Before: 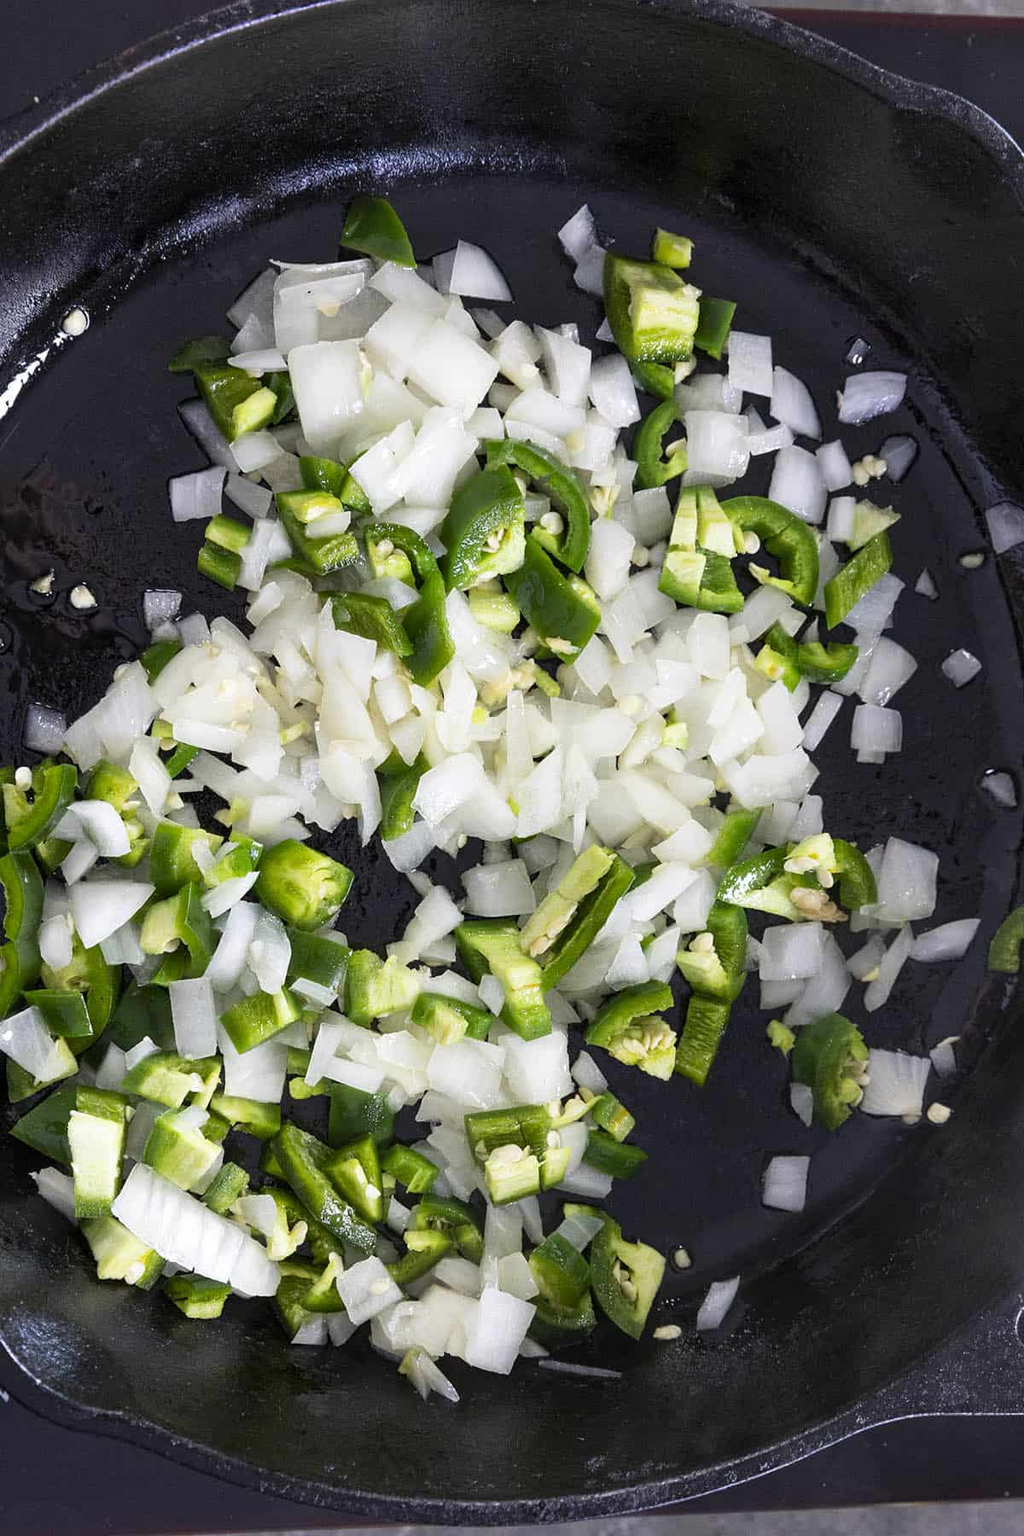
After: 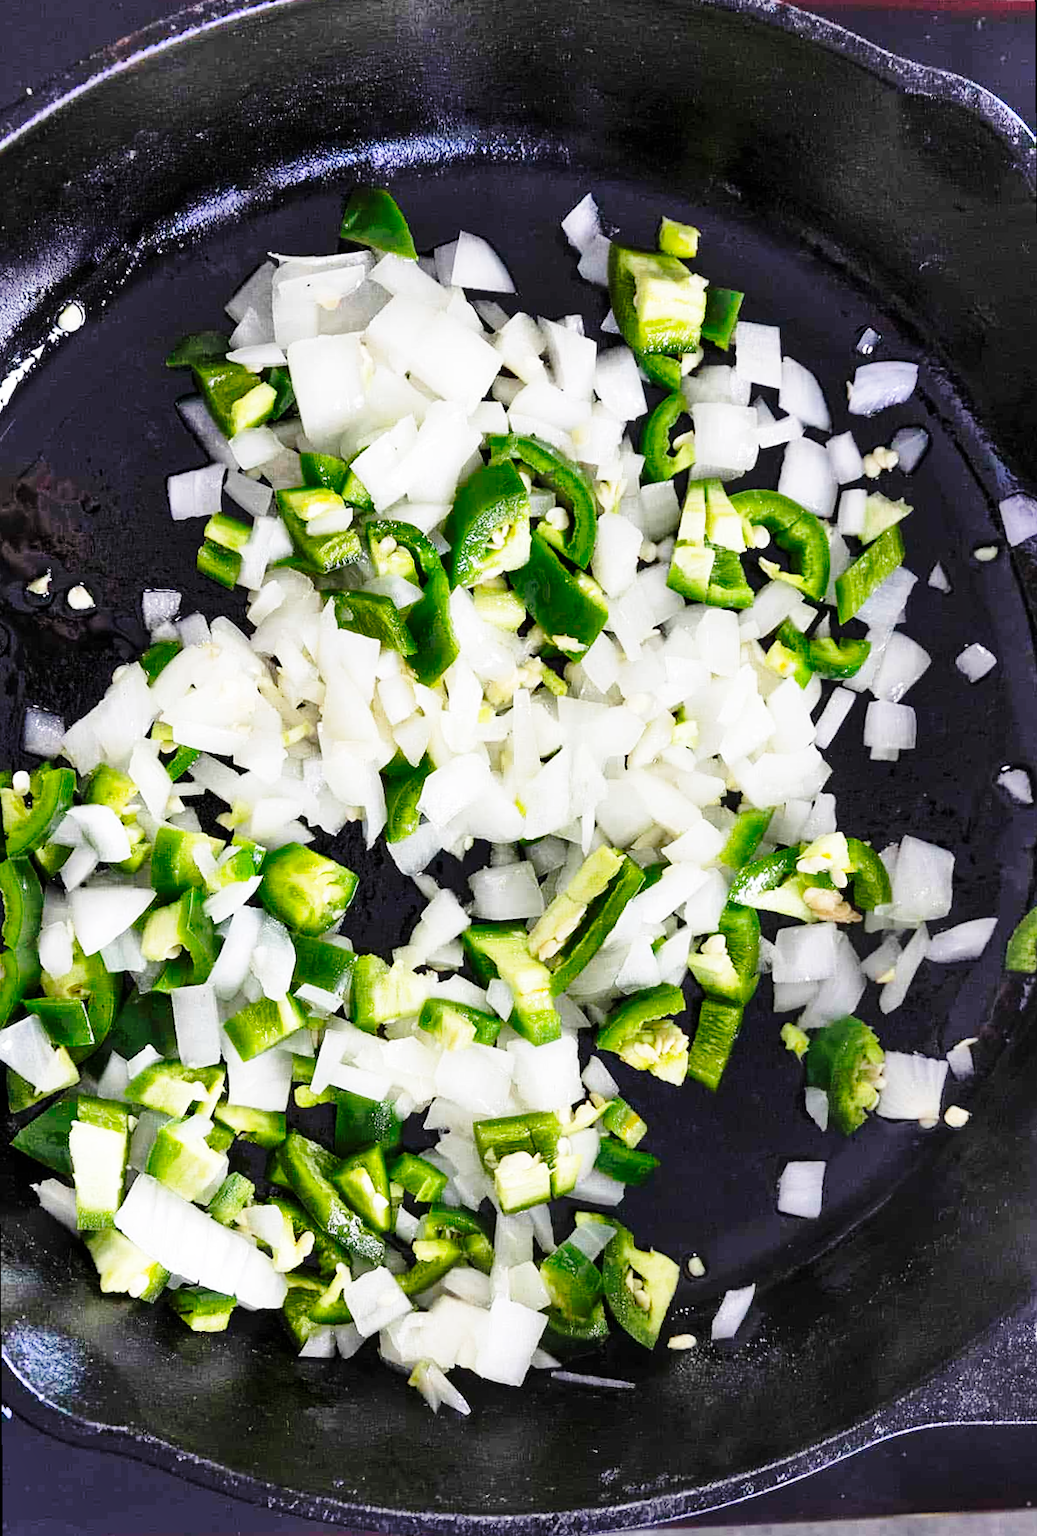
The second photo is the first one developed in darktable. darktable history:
rotate and perspective: rotation -0.45°, automatic cropping original format, crop left 0.008, crop right 0.992, crop top 0.012, crop bottom 0.988
shadows and highlights: low approximation 0.01, soften with gaussian
base curve: curves: ch0 [(0, 0) (0.028, 0.03) (0.121, 0.232) (0.46, 0.748) (0.859, 0.968) (1, 1)], preserve colors none
